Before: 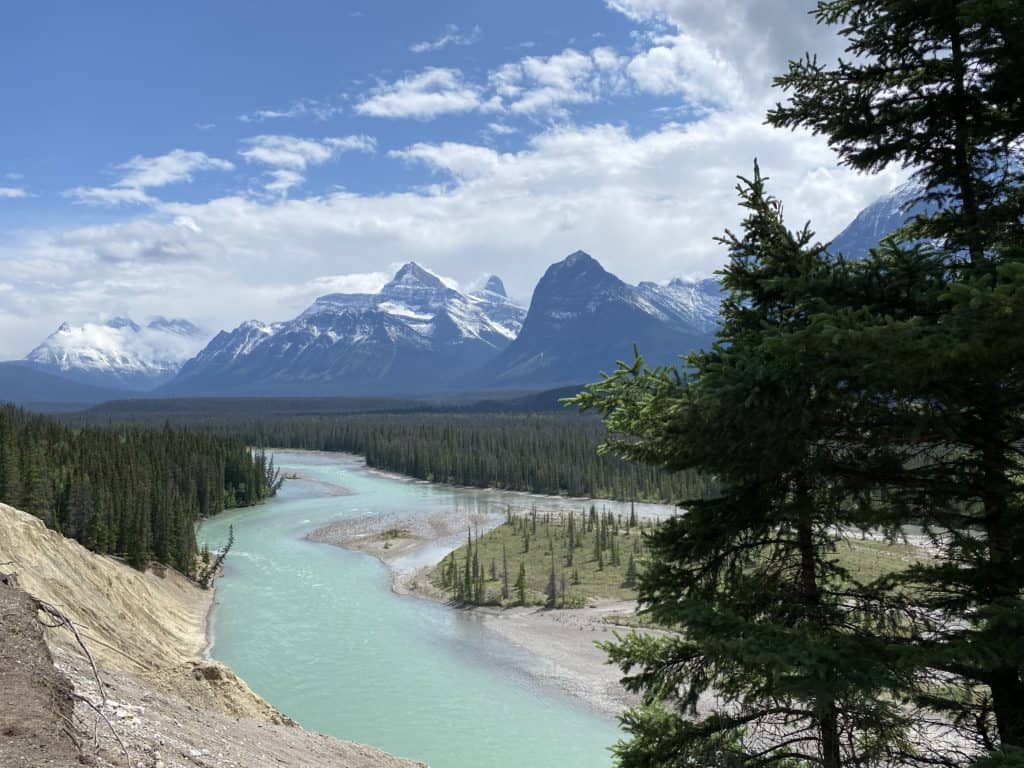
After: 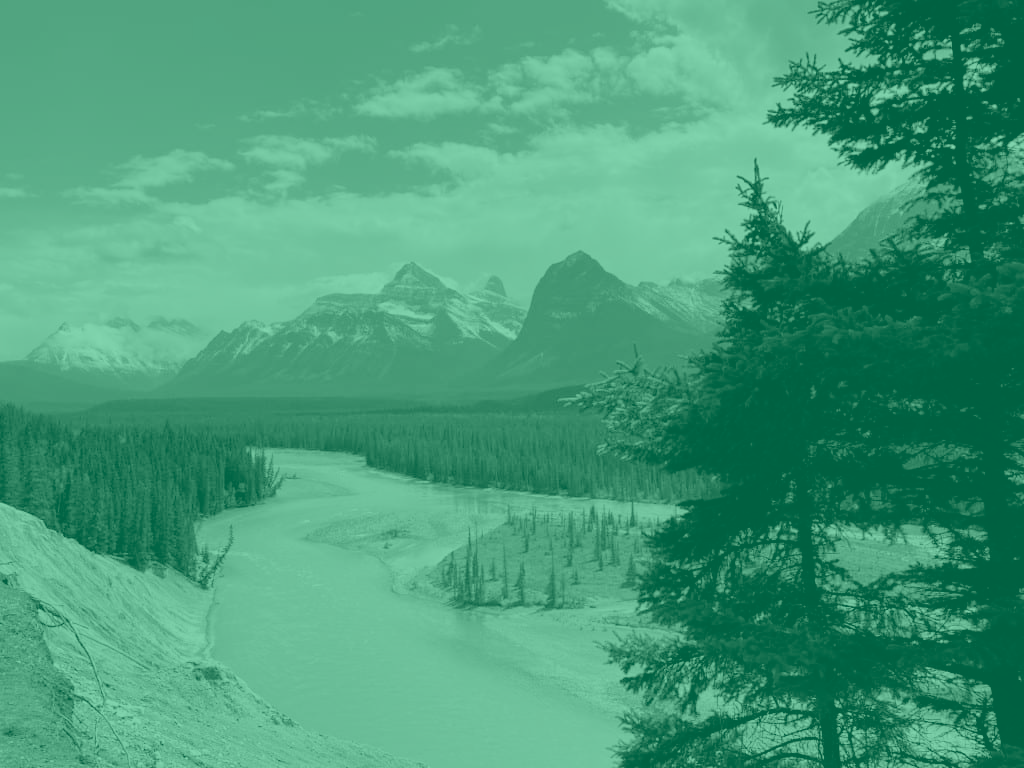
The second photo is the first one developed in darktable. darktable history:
filmic rgb: hardness 4.17
colorize: hue 147.6°, saturation 65%, lightness 21.64%
